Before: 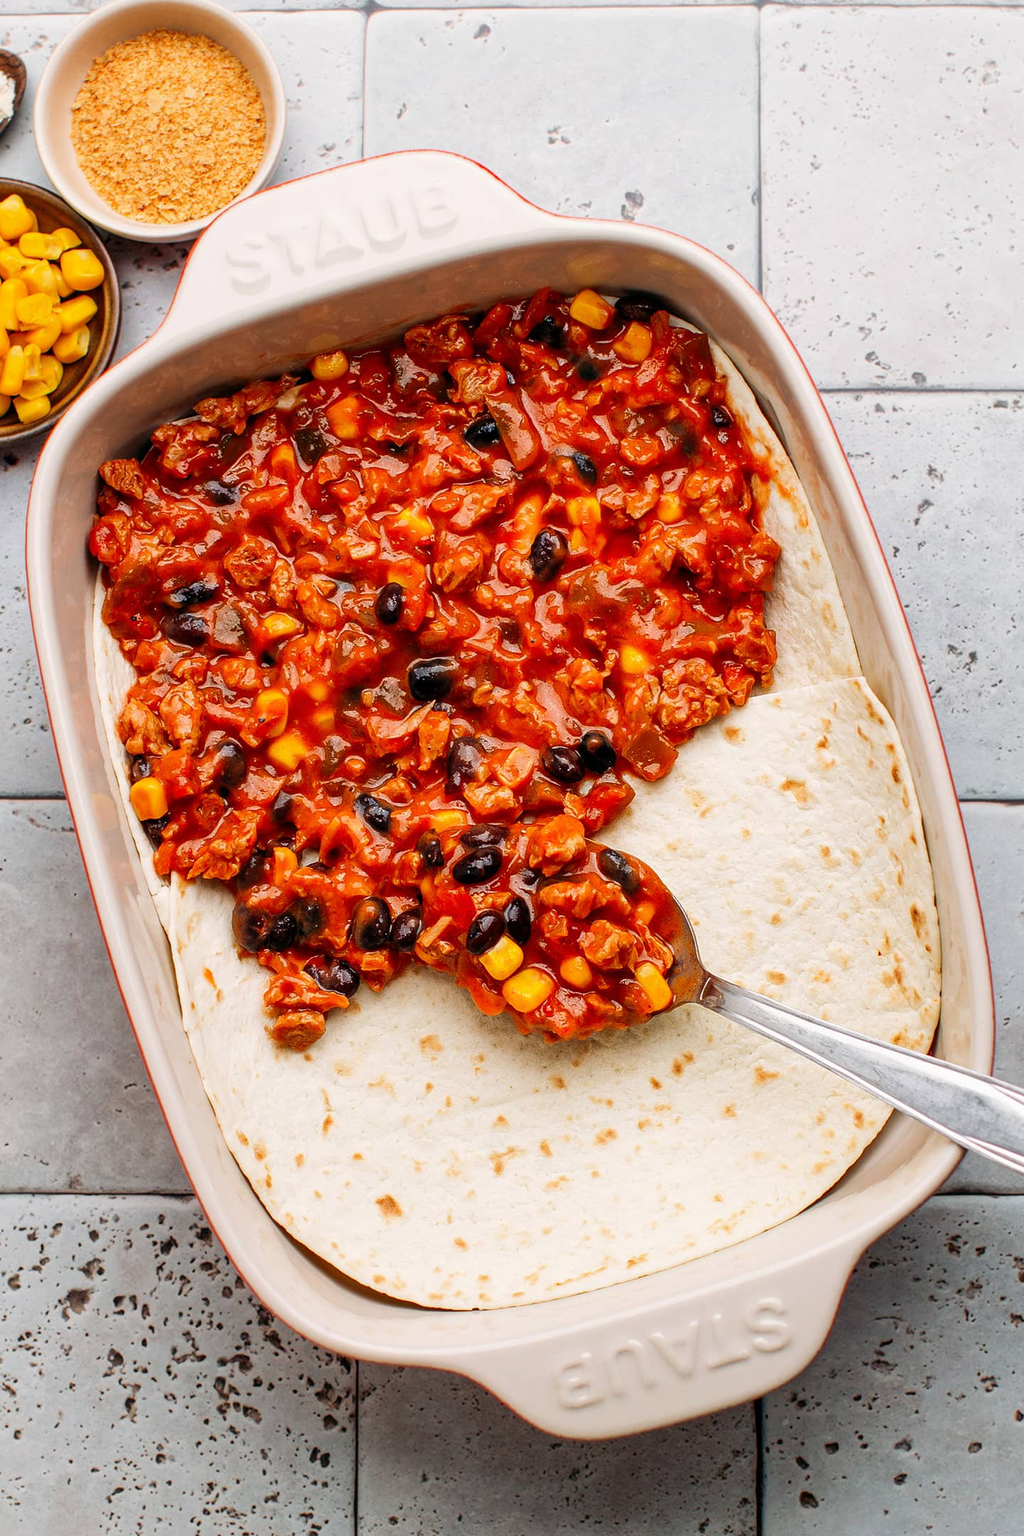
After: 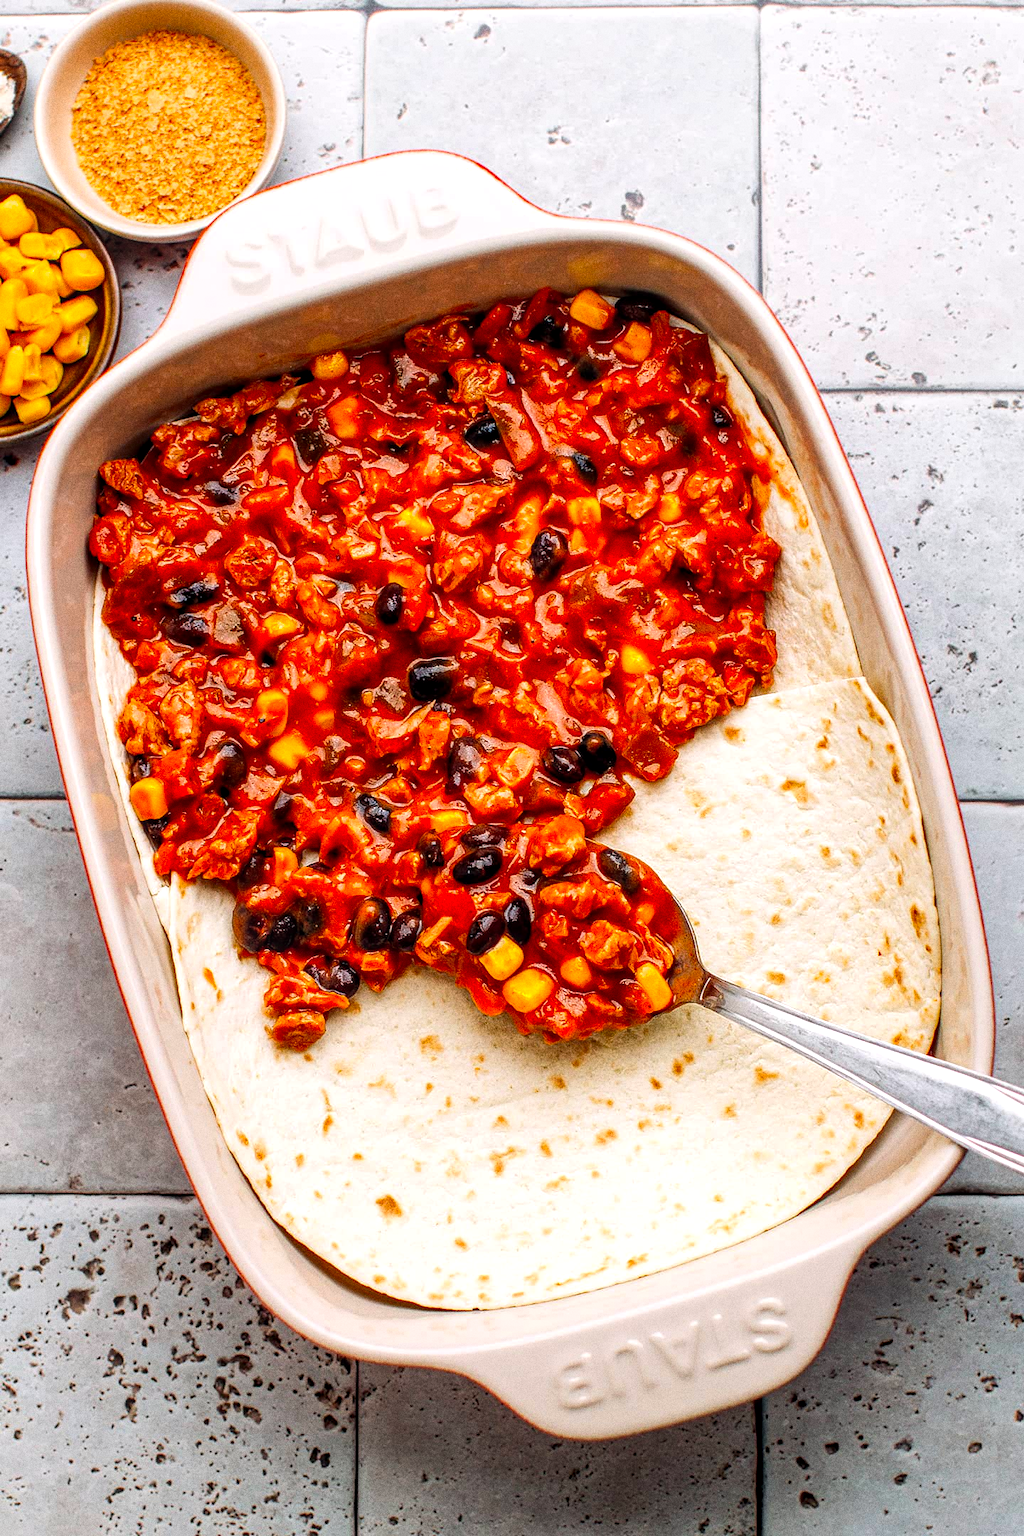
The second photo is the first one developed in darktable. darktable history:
grain: coarseness 0.09 ISO, strength 40%
local contrast: on, module defaults
color balance: lift [1, 1.001, 0.999, 1.001], gamma [1, 1.004, 1.007, 0.993], gain [1, 0.991, 0.987, 1.013], contrast 7.5%, contrast fulcrum 10%, output saturation 115%
